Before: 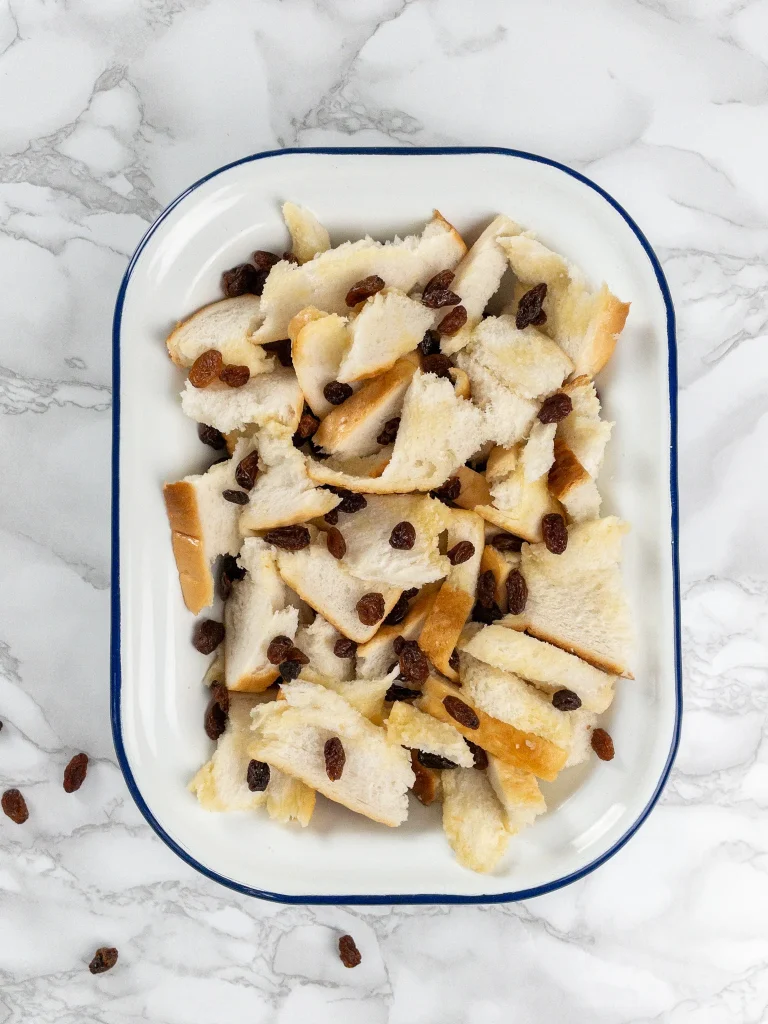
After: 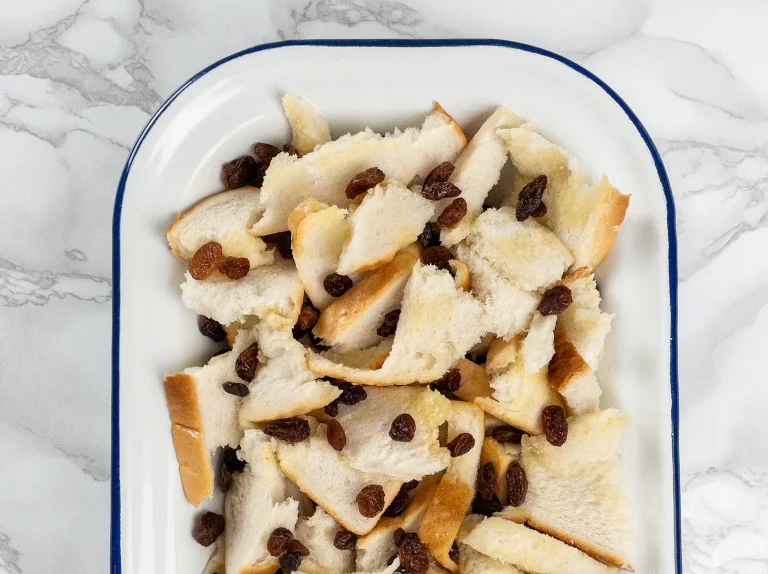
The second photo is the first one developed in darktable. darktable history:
tone equalizer: on, module defaults
base curve: curves: ch0 [(0, 0) (0.283, 0.295) (1, 1)], preserve colors none
crop and rotate: top 10.605%, bottom 33.274%
